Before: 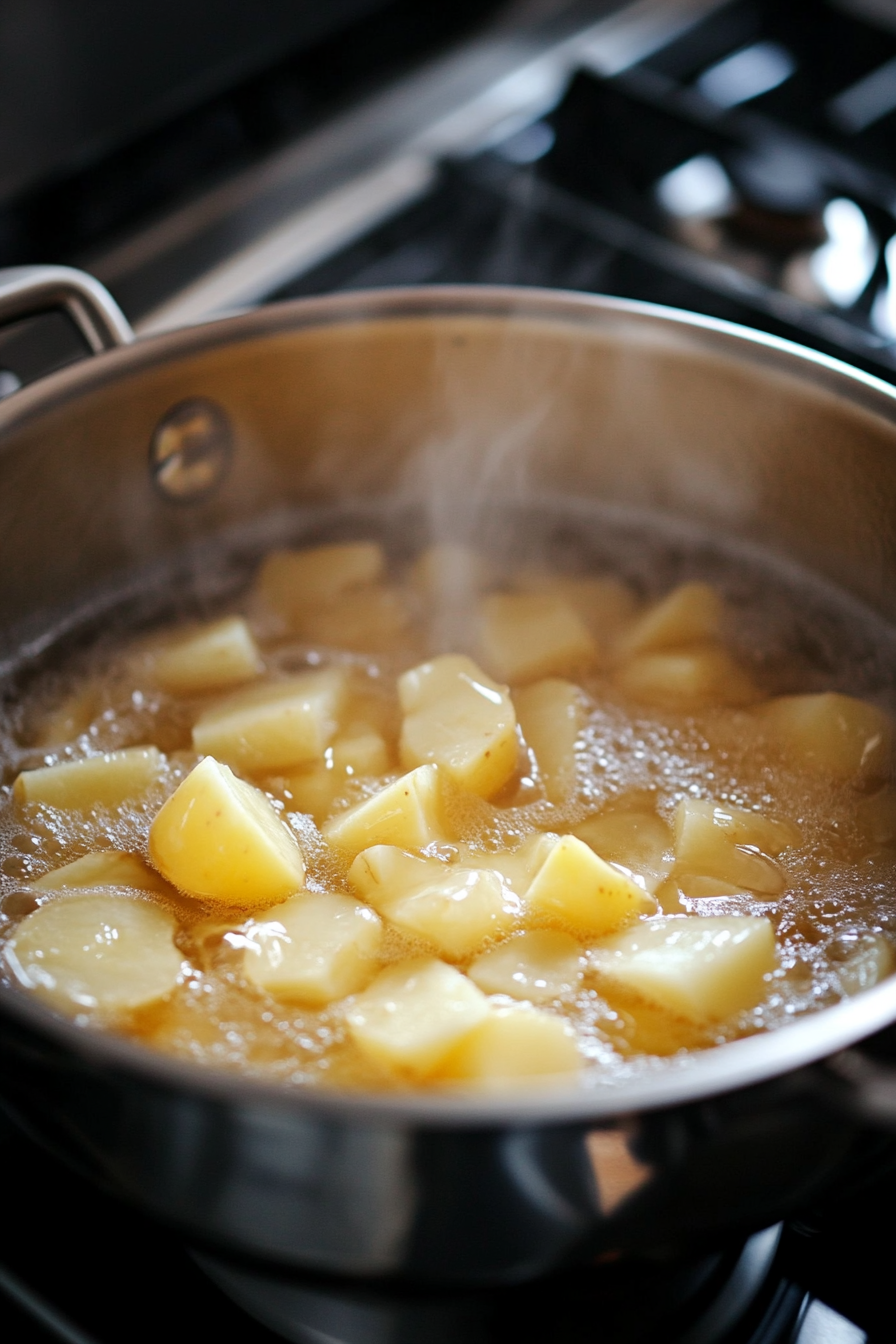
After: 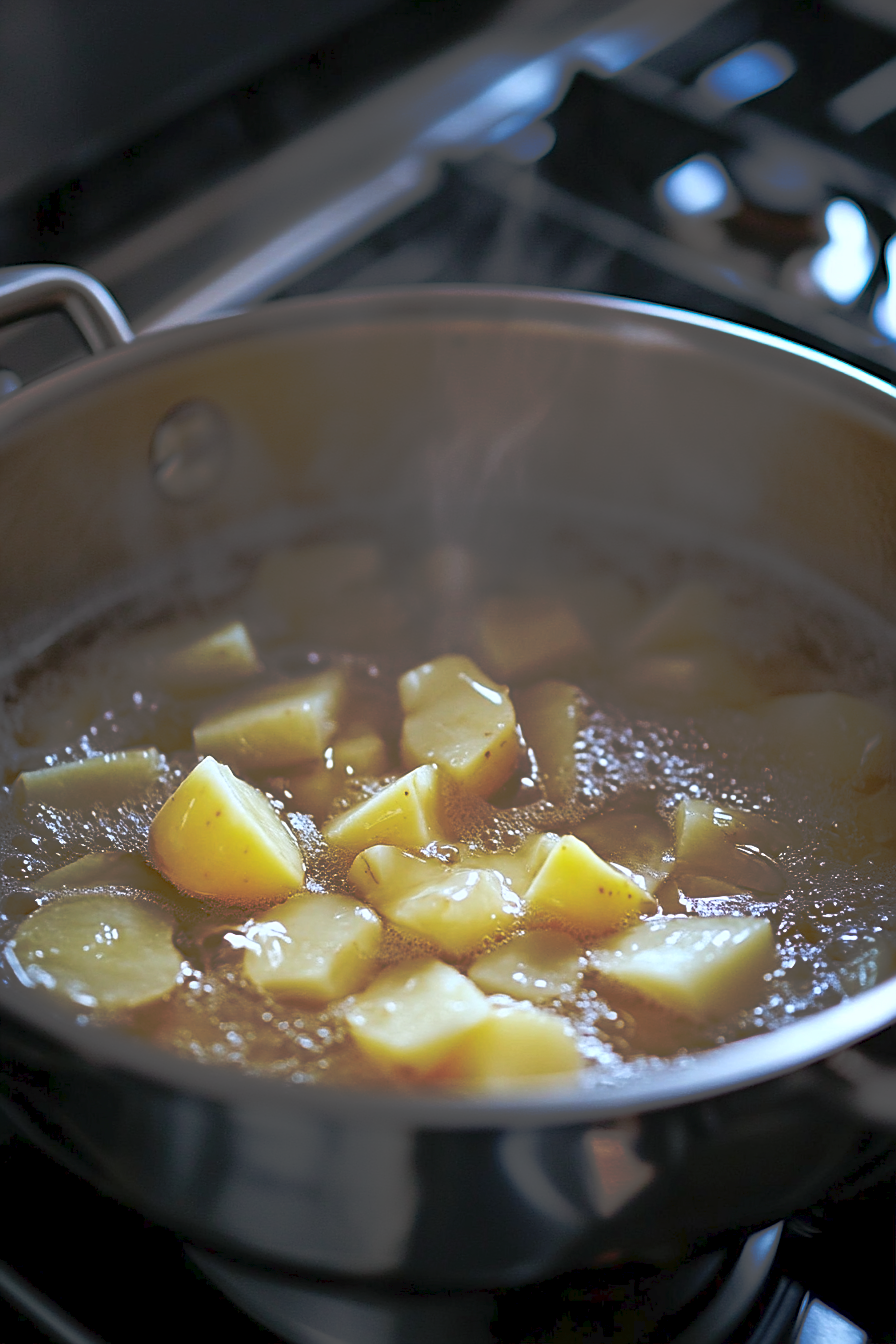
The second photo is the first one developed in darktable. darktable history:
tone curve: curves: ch0 [(0, 0) (0.003, 0.032) (0.53, 0.368) (0.901, 0.866) (1, 1)], preserve colors none
sharpen: on, module defaults
white balance: red 0.954, blue 1.079
